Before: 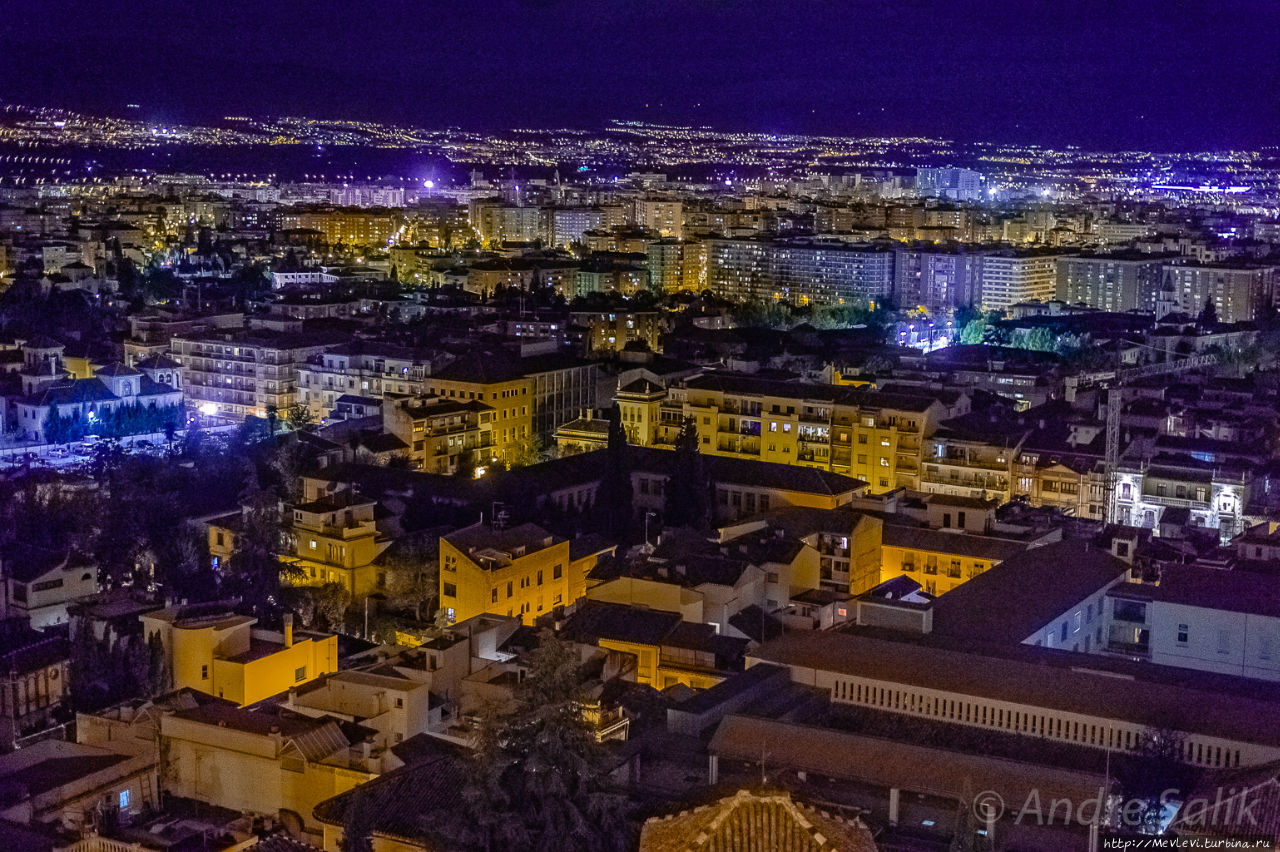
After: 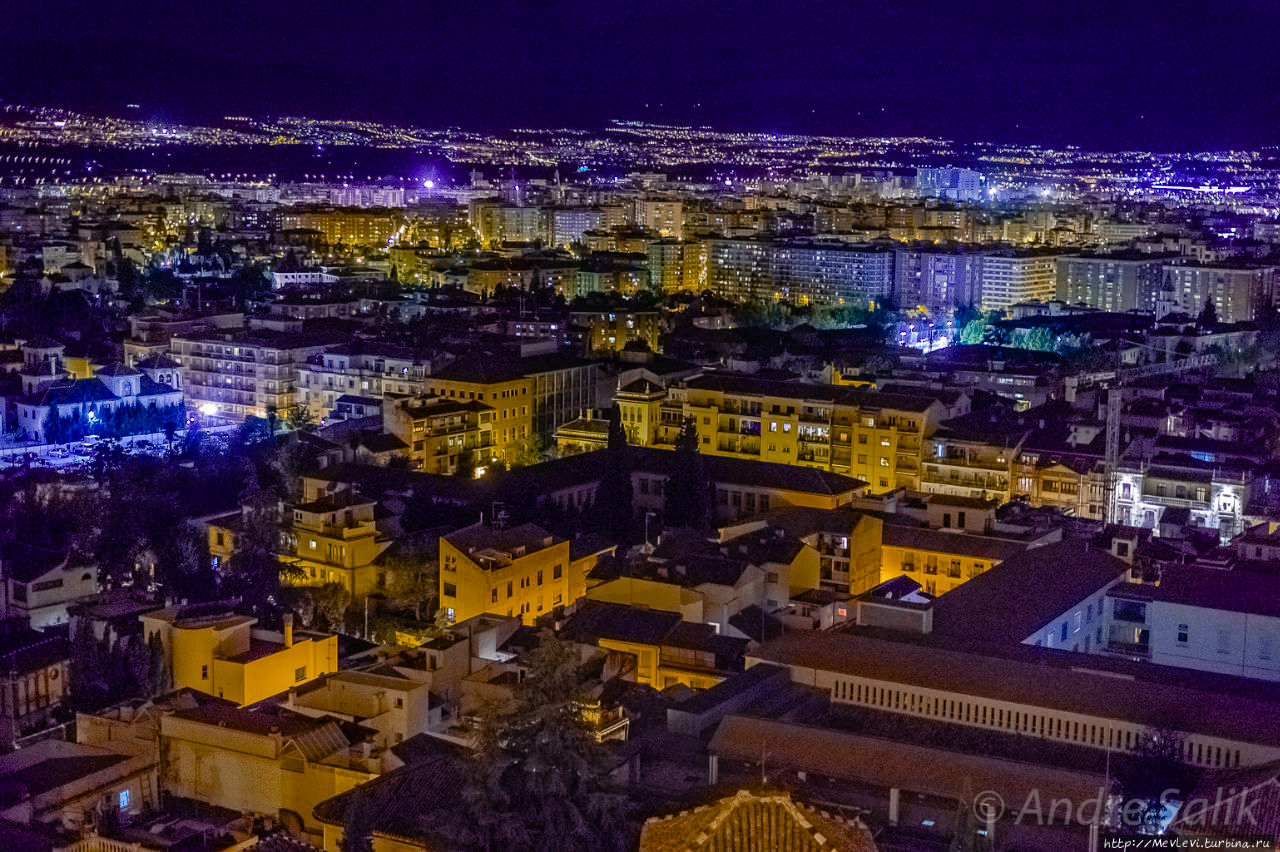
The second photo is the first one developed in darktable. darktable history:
color balance rgb: shadows lift › chroma 2.018%, shadows lift › hue 248.56°, perceptual saturation grading › global saturation 15.734%, perceptual saturation grading › highlights -19.523%, perceptual saturation grading › shadows 20.242%, global vibrance 9.659%
